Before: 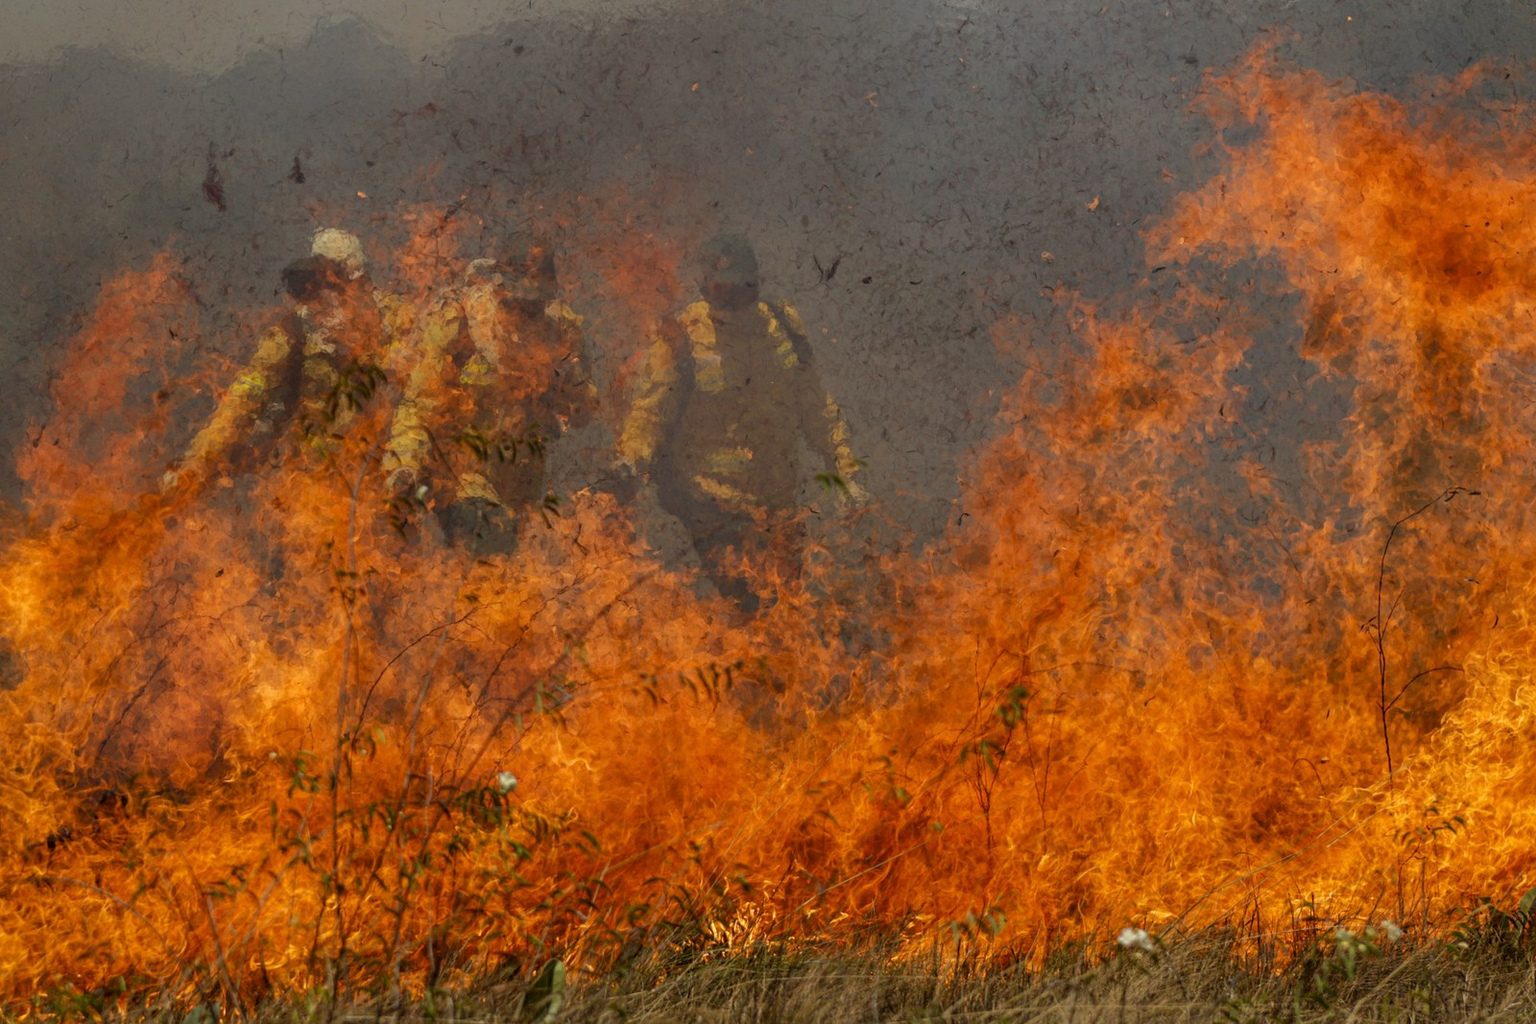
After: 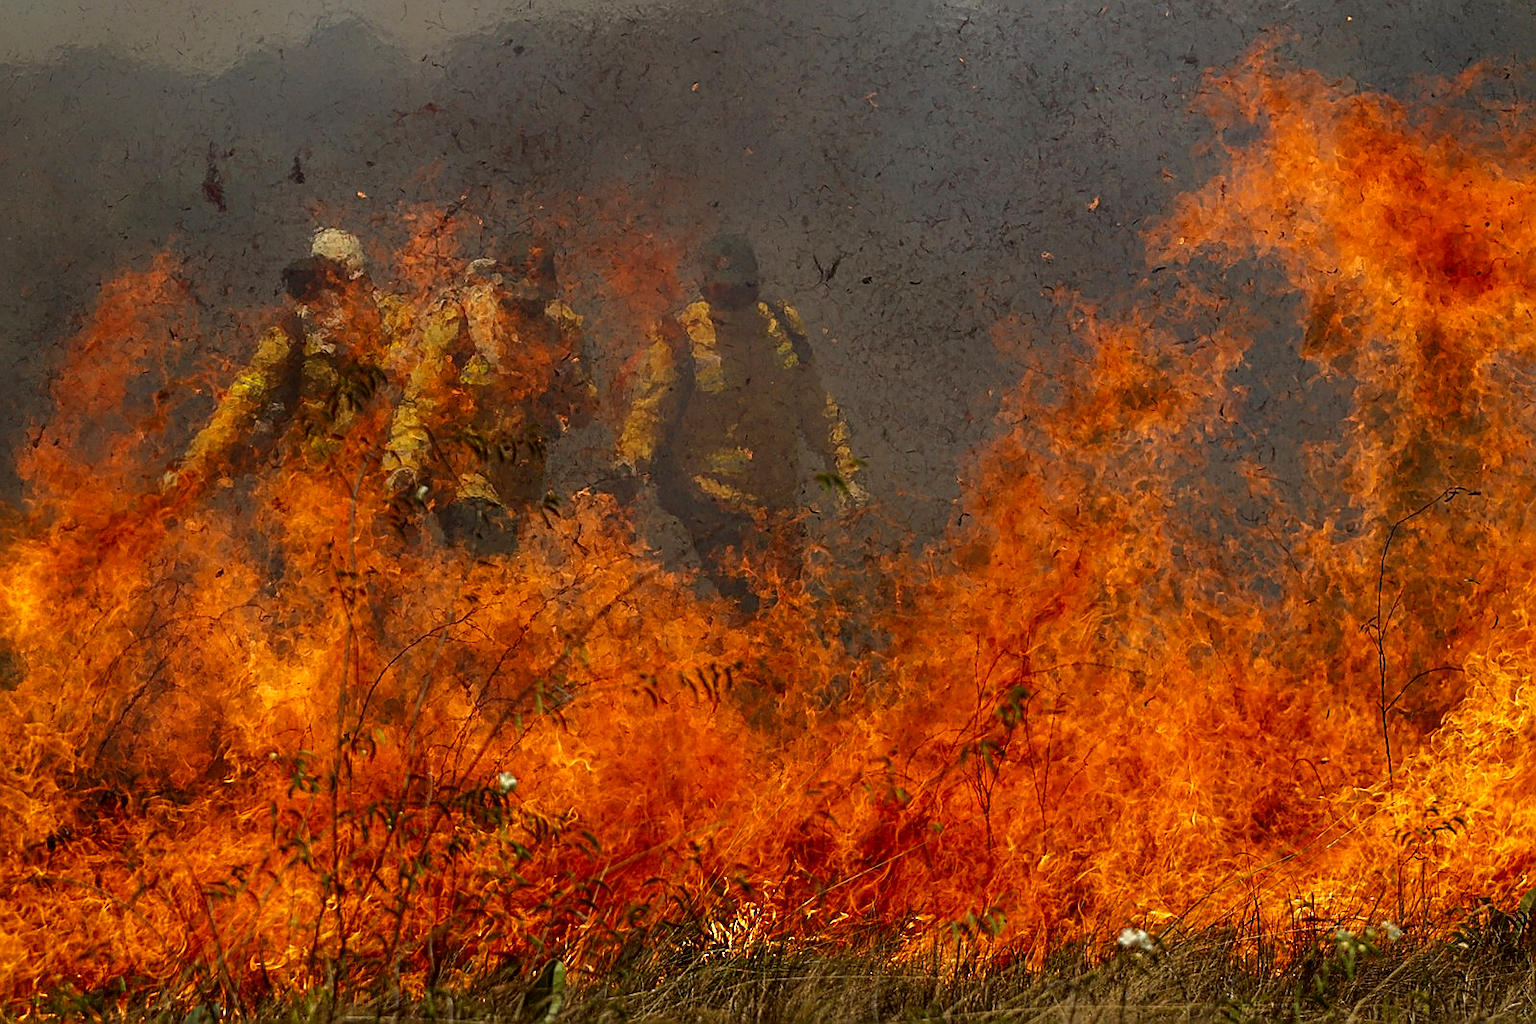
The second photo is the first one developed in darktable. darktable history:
contrast brightness saturation: contrast 0.065, brightness -0.138, saturation 0.116
tone equalizer: -8 EV -0.423 EV, -7 EV -0.411 EV, -6 EV -0.363 EV, -5 EV -0.232 EV, -3 EV 0.203 EV, -2 EV 0.348 EV, -1 EV 0.406 EV, +0 EV 0.421 EV
sharpen: radius 1.377, amount 1.266, threshold 0.672
